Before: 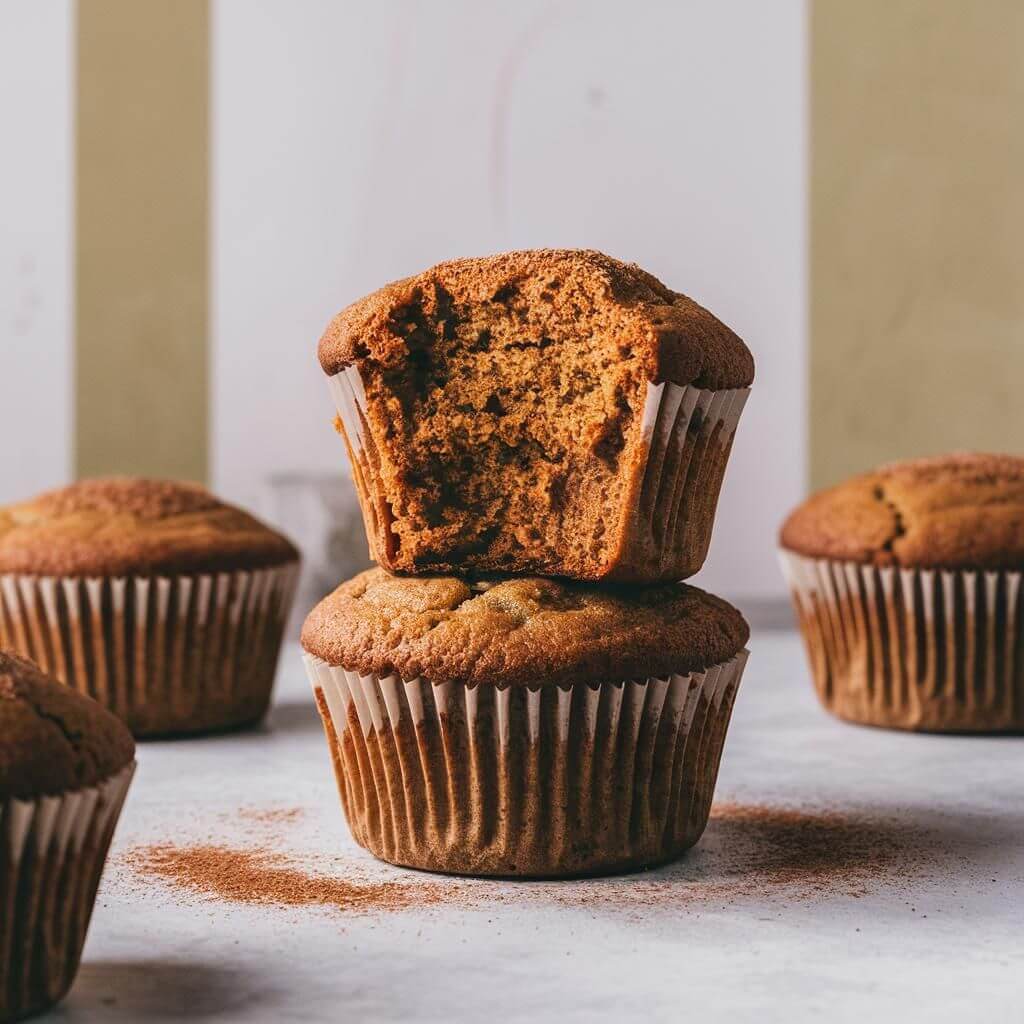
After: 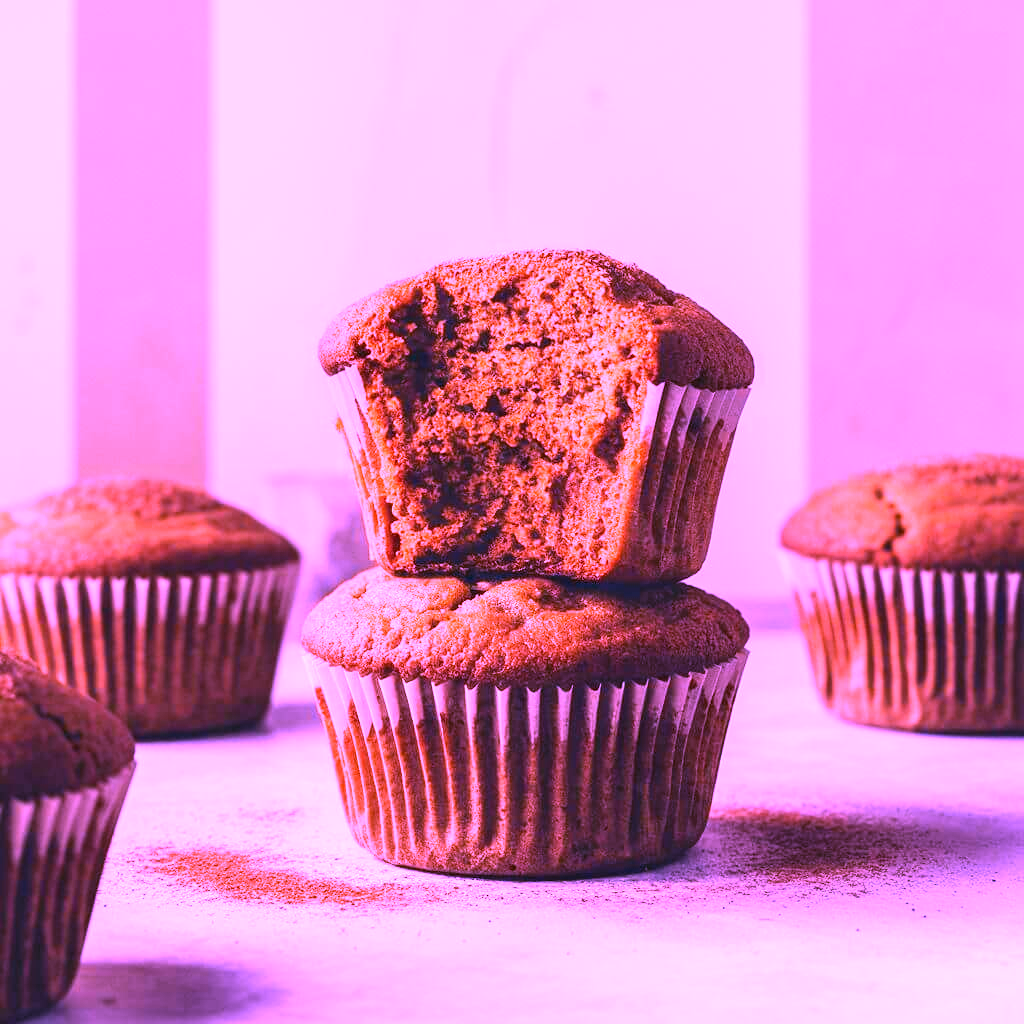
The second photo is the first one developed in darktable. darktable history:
exposure: exposure 0.16 EV, compensate highlight preservation false
tone curve: curves: ch0 [(0, 0.009) (1, 0.985)], color space Lab, linked channels, preserve colors none
white balance: red 1.648, blue 2.275
contrast brightness saturation: contrast 0.08
